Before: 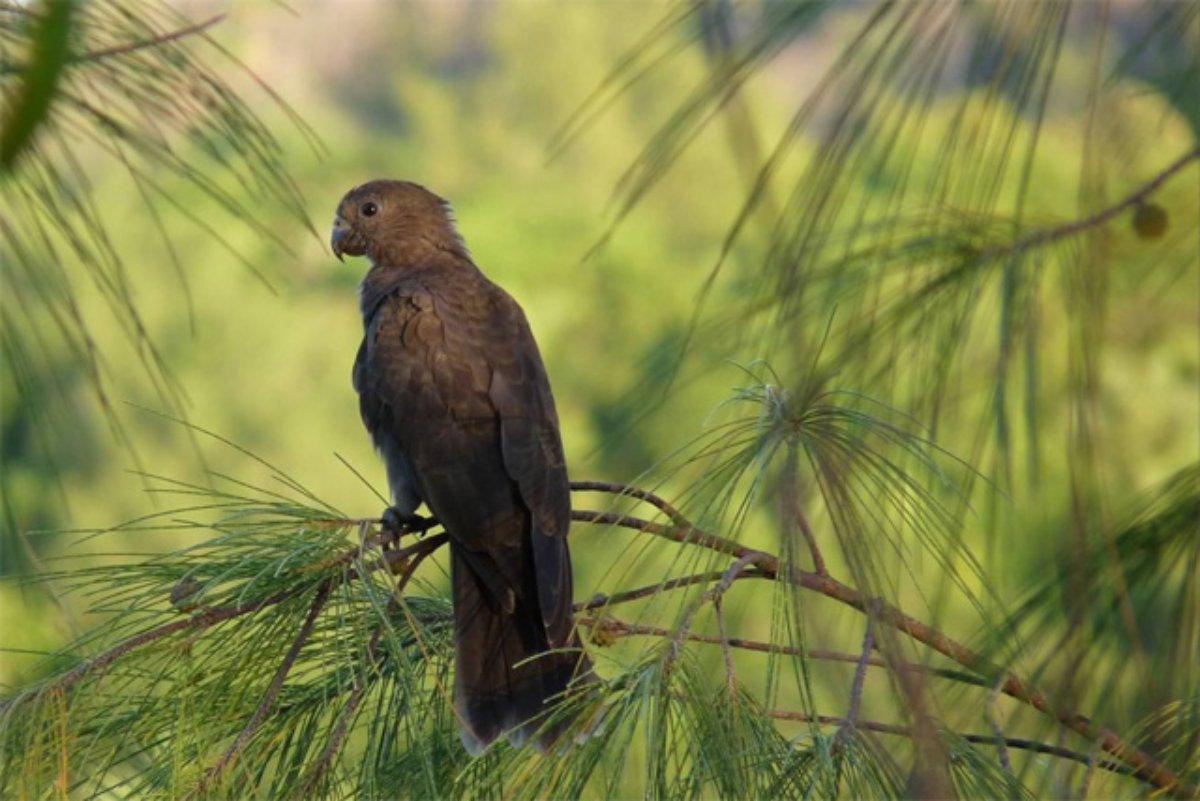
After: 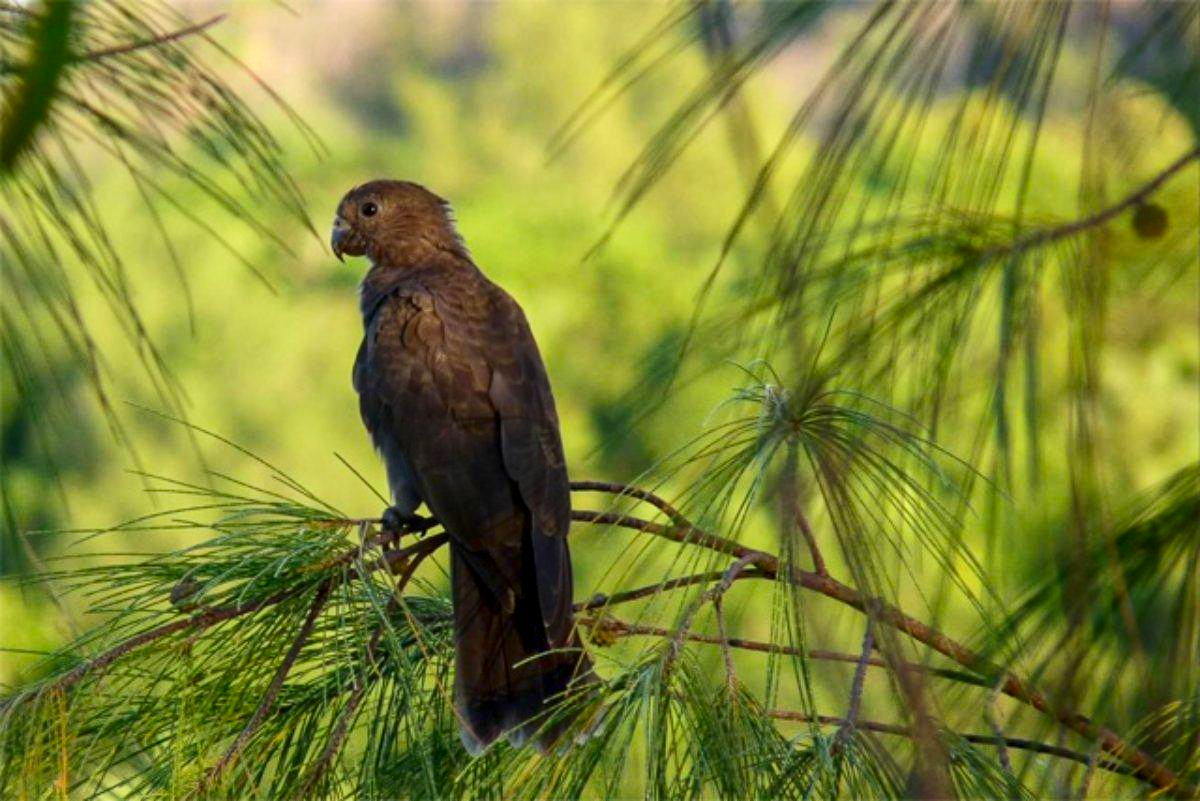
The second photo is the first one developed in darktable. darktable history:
local contrast: on, module defaults
contrast brightness saturation: contrast 0.171, saturation 0.306
